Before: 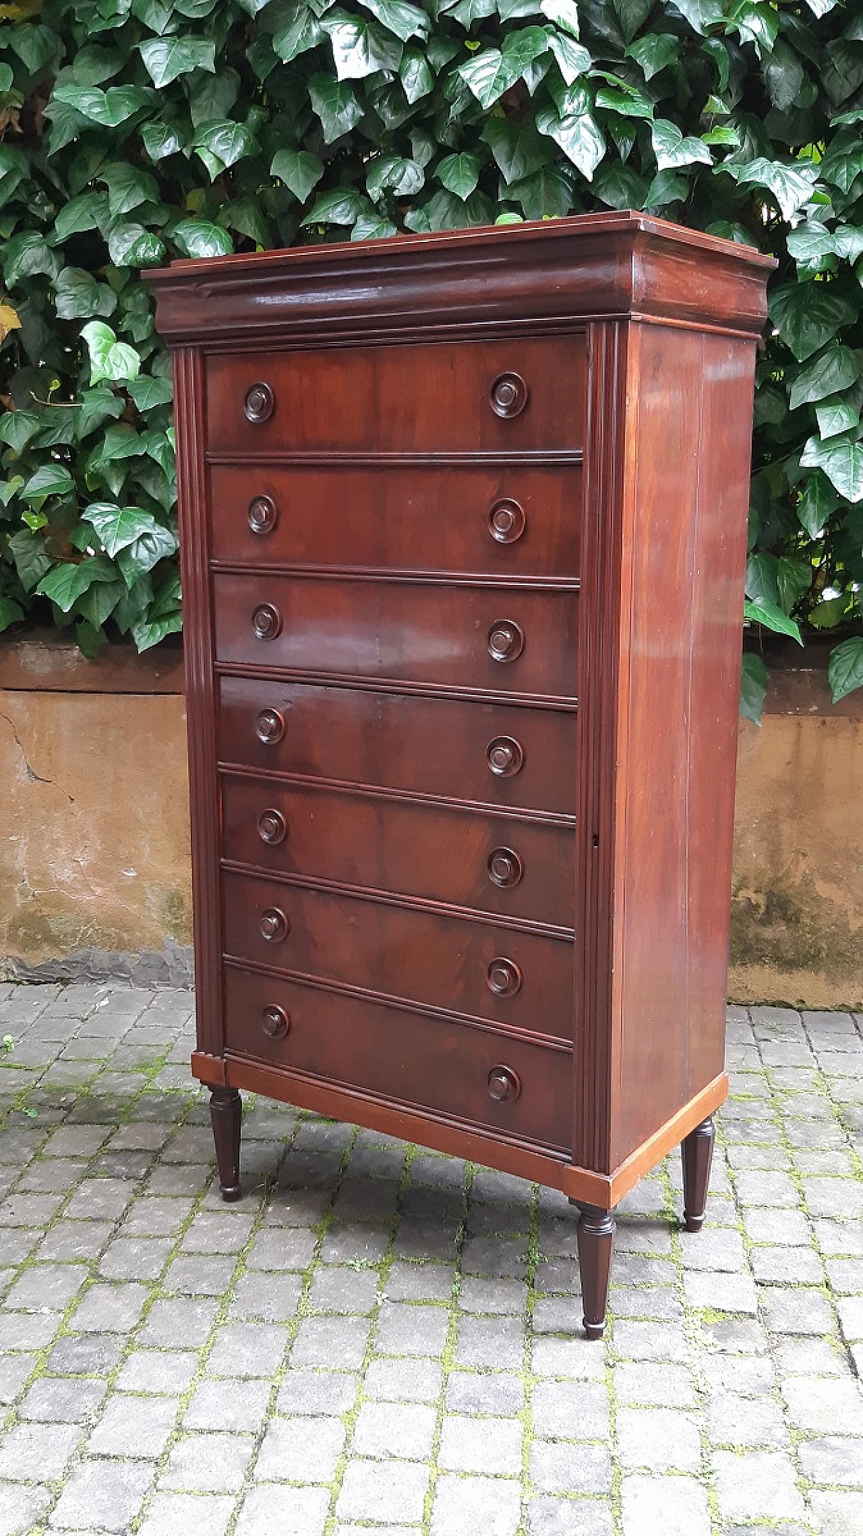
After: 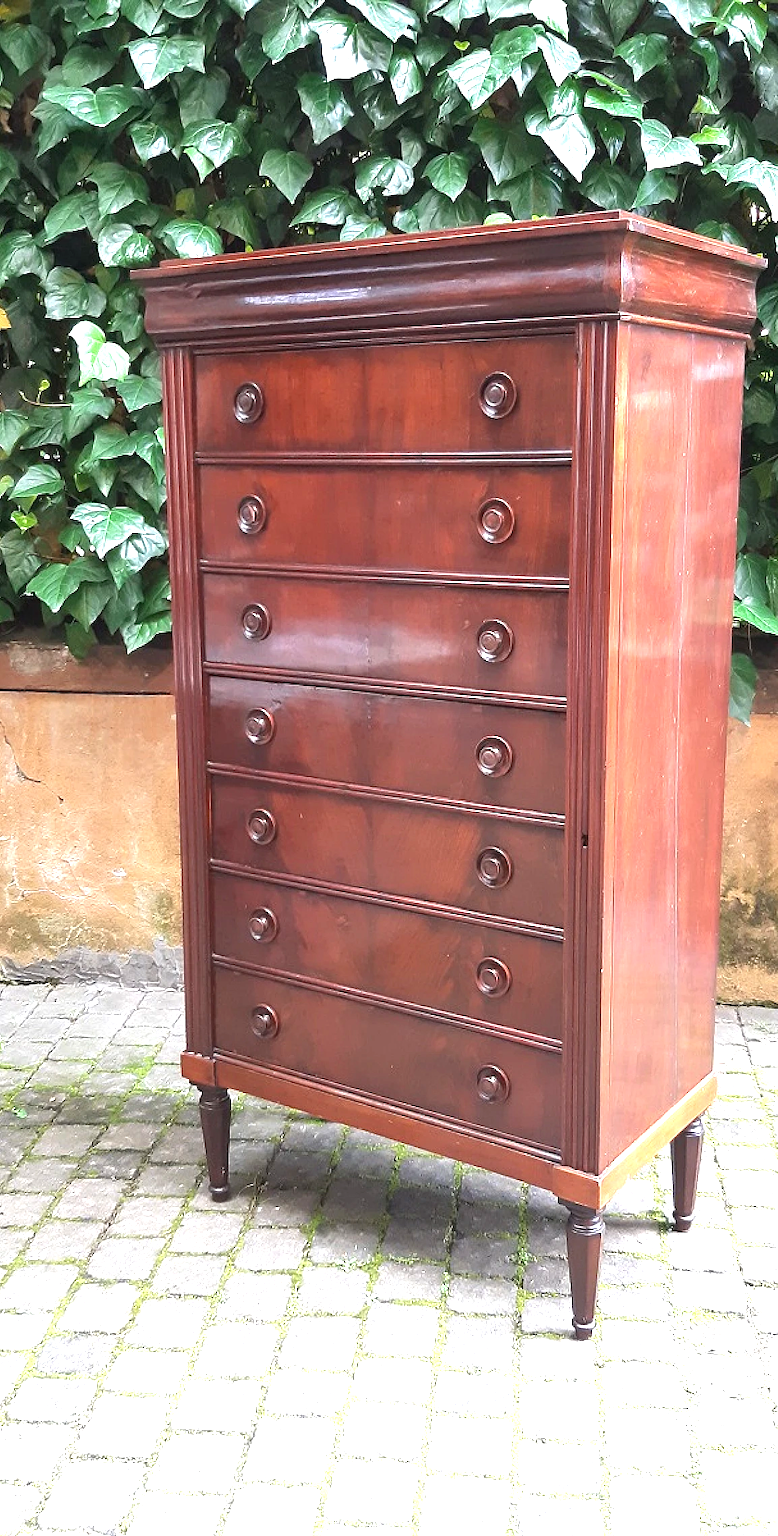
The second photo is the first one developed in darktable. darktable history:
exposure: black level correction 0, exposure 1.104 EV, compensate highlight preservation false
crop and rotate: left 1.303%, right 8.4%
